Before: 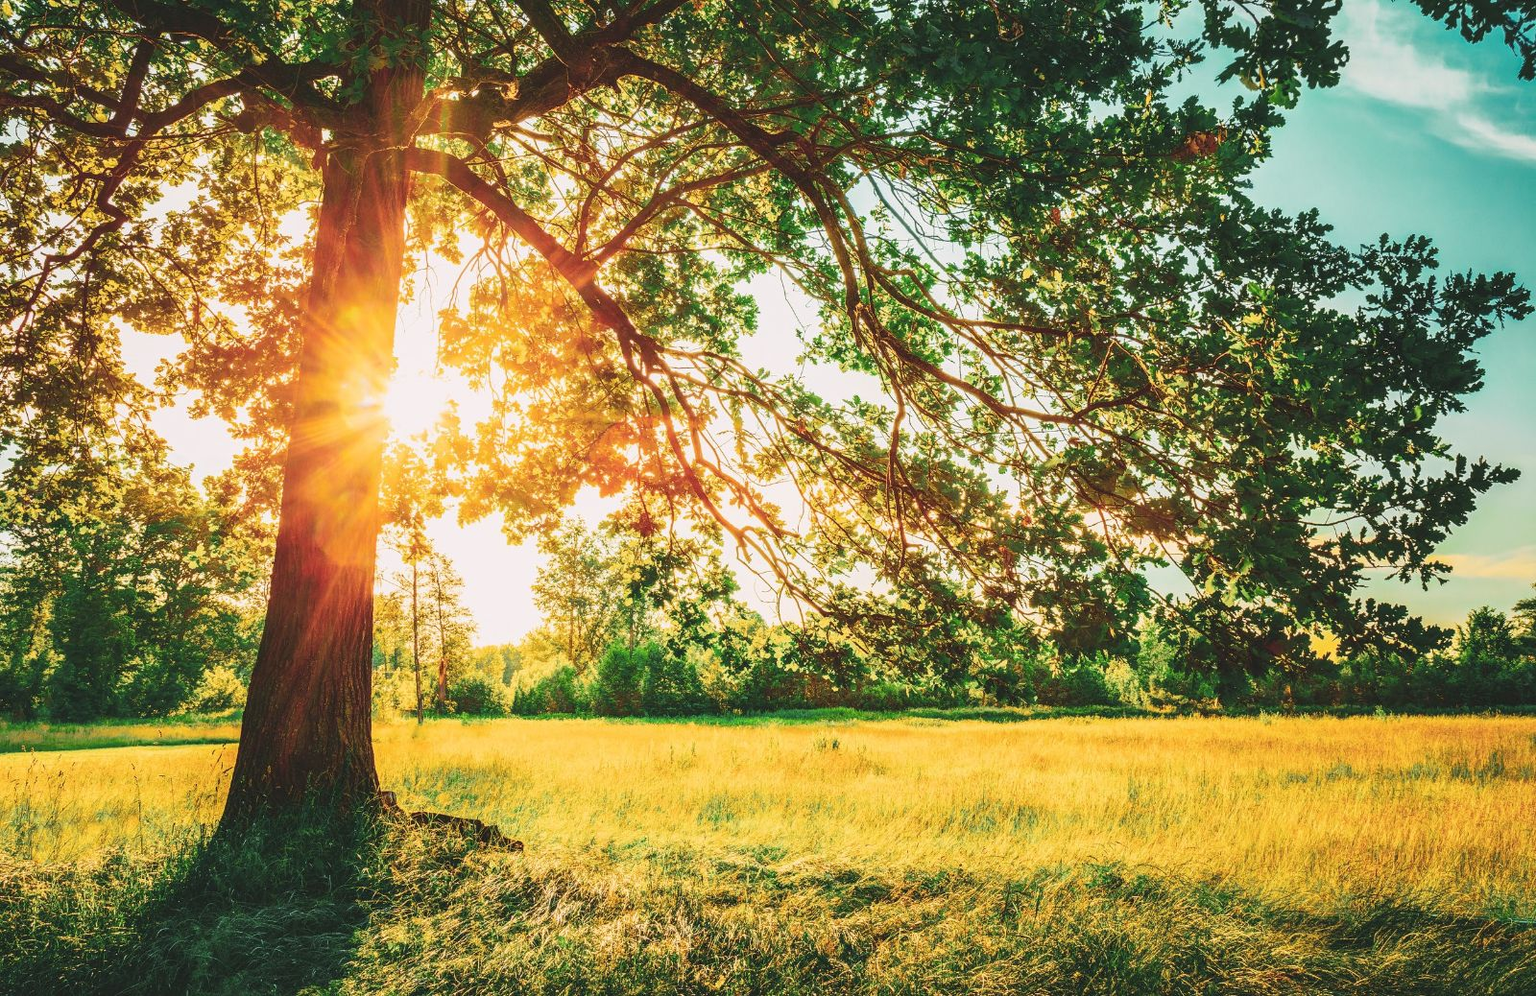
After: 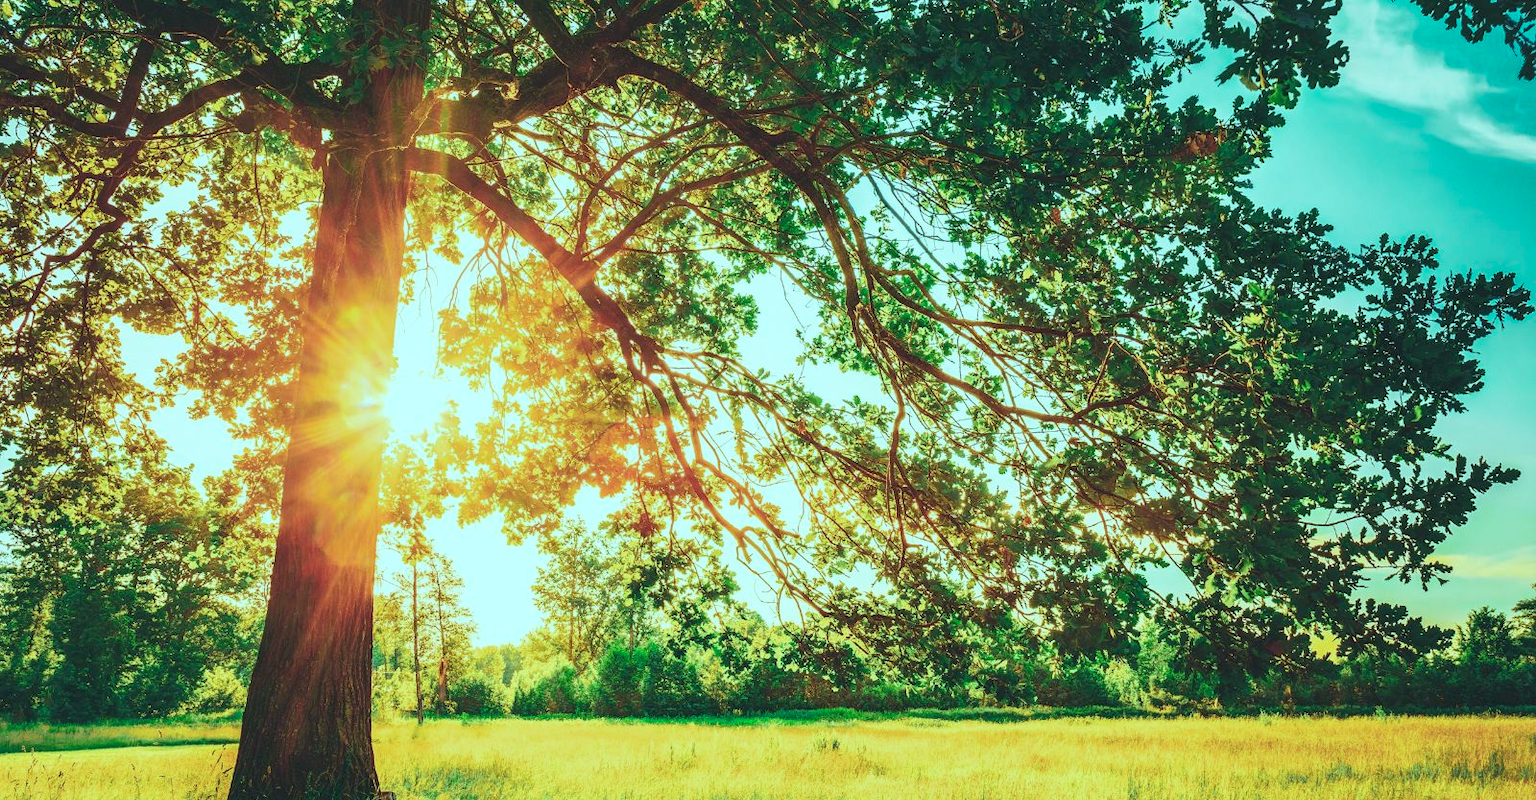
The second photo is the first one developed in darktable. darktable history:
crop: bottom 19.644%
color balance rgb: shadows lift › chroma 7.23%, shadows lift › hue 246.48°, highlights gain › chroma 5.38%, highlights gain › hue 196.93°, white fulcrum 1 EV
